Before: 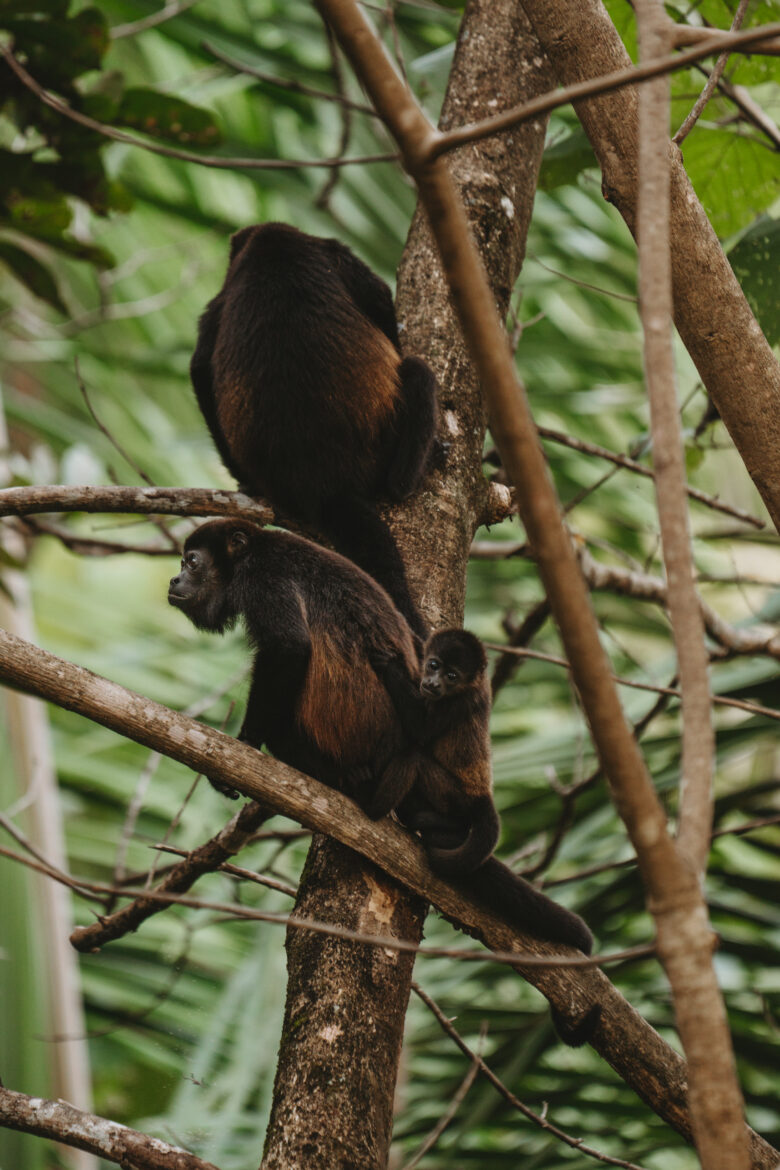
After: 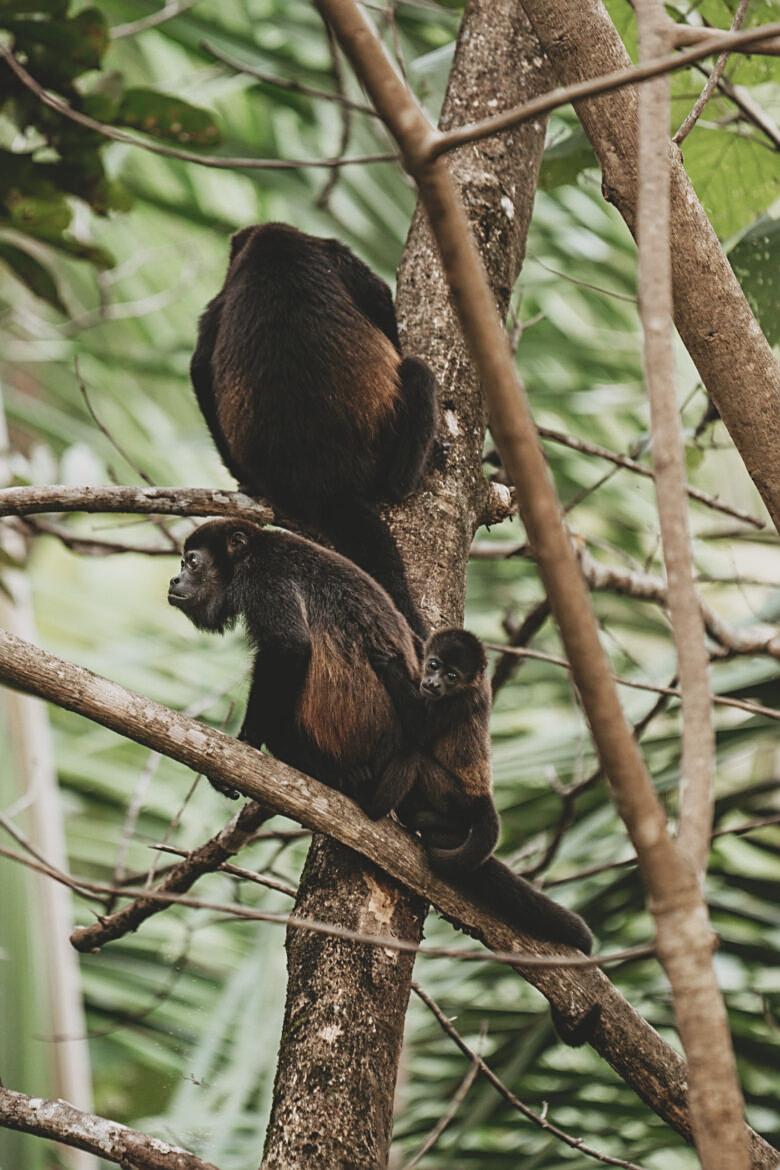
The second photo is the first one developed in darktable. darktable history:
sharpen: on, module defaults
contrast brightness saturation: contrast -0.243, saturation -0.423
tone curve: curves: ch0 [(0, 0) (0.003, 0.011) (0.011, 0.014) (0.025, 0.023) (0.044, 0.035) (0.069, 0.047) (0.1, 0.065) (0.136, 0.098) (0.177, 0.139) (0.224, 0.214) (0.277, 0.306) (0.335, 0.392) (0.399, 0.484) (0.468, 0.584) (0.543, 0.68) (0.623, 0.772) (0.709, 0.847) (0.801, 0.905) (0.898, 0.951) (1, 1)], preserve colors none
